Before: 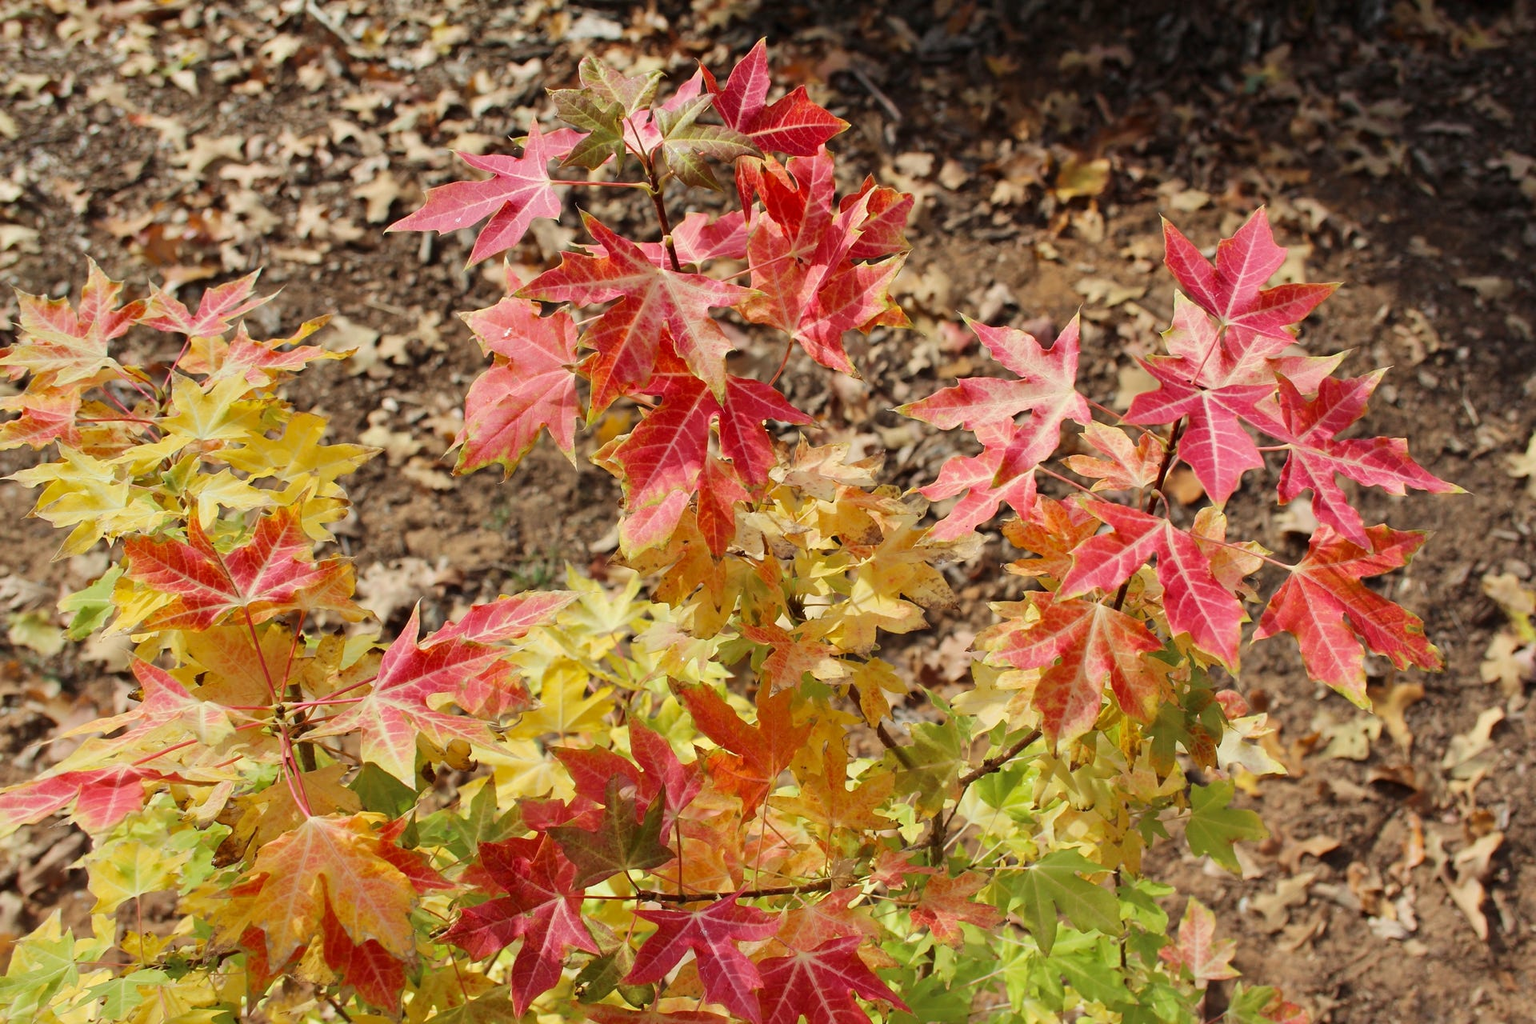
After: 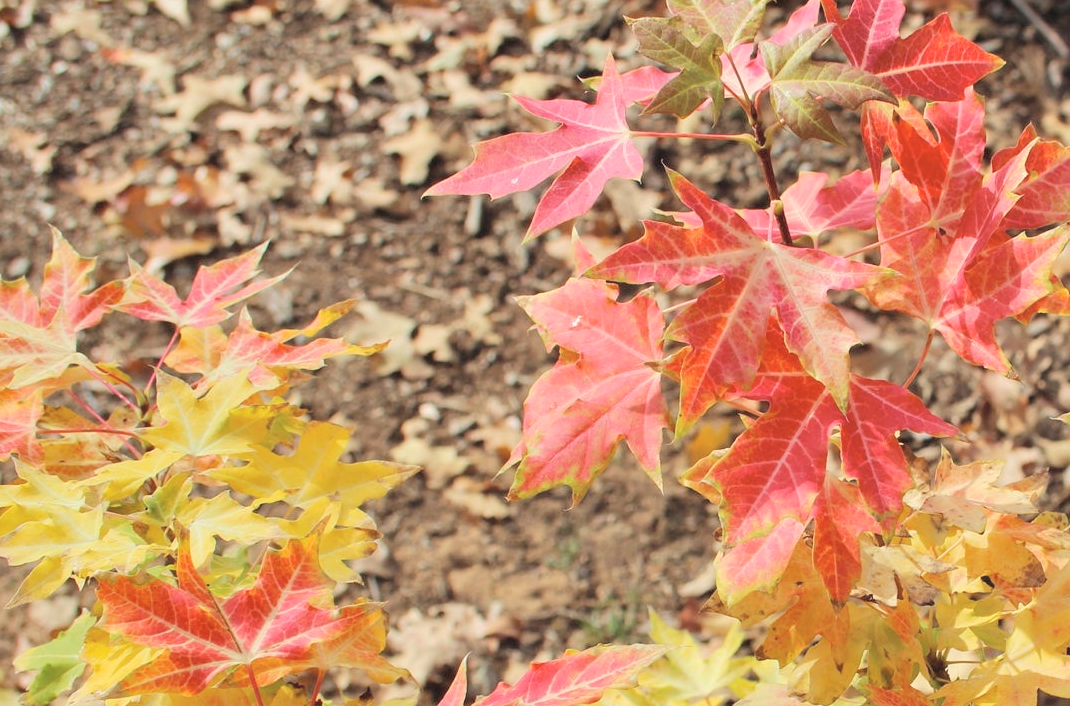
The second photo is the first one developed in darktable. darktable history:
crop and rotate: left 3.046%, top 7.398%, right 41.223%, bottom 37.382%
contrast brightness saturation: brightness 0.275
shadows and highlights: shadows 37.01, highlights -27.08, soften with gaussian
